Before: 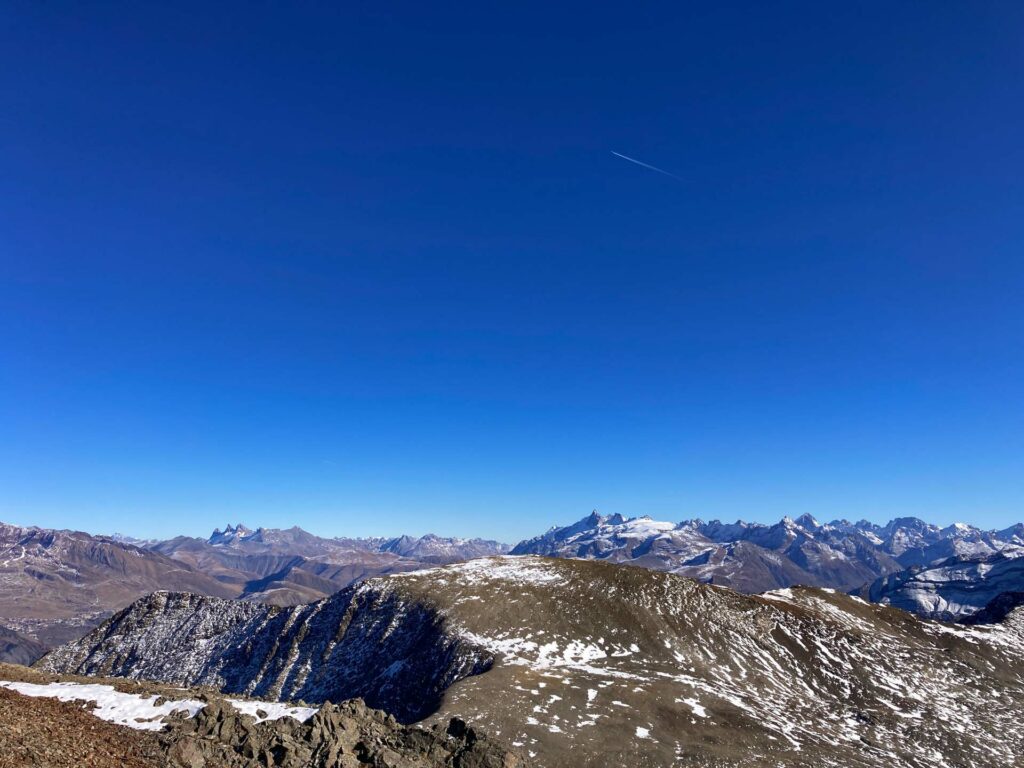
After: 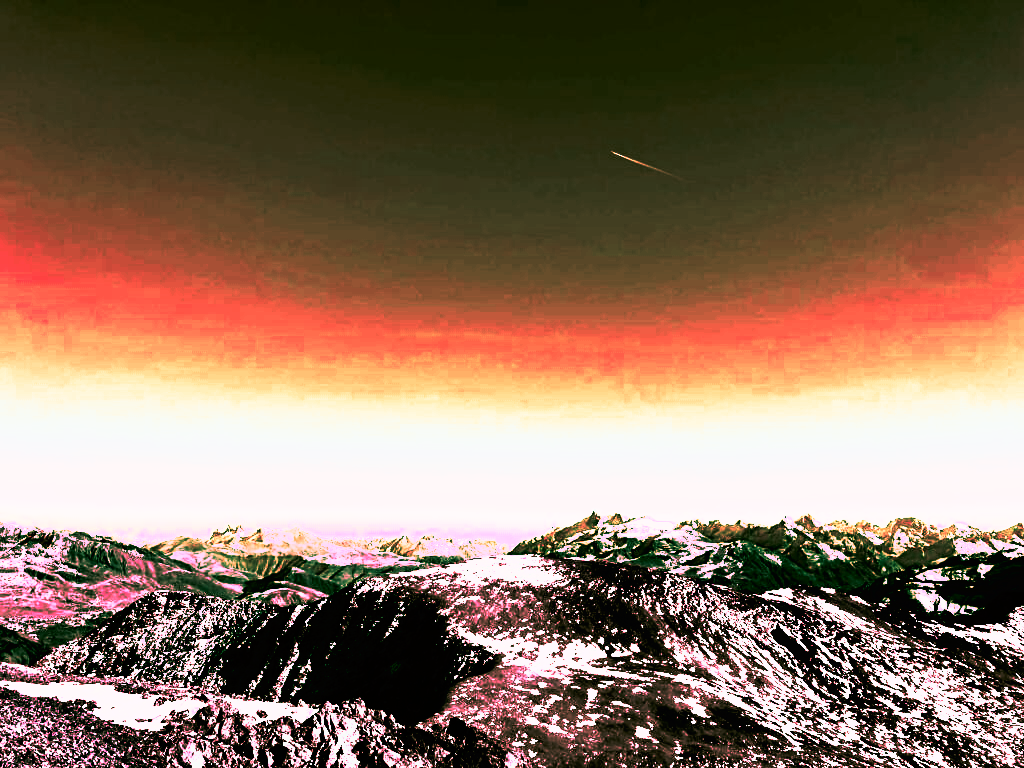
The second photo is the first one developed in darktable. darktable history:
tone curve: curves: ch0 [(0, 0) (0.003, 0.001) (0.011, 0.003) (0.025, 0.003) (0.044, 0.003) (0.069, 0.003) (0.1, 0.006) (0.136, 0.007) (0.177, 0.009) (0.224, 0.007) (0.277, 0.026) (0.335, 0.126) (0.399, 0.254) (0.468, 0.493) (0.543, 0.892) (0.623, 0.984) (0.709, 0.979) (0.801, 0.979) (0.898, 0.982) (1, 1)], preserve colors none
color look up table: target L [73.88, 100.26, 73.62, 100.28, 73.59, 97.29, 88.22, 88.22, 97.25, 65.22, 49.36, 0, 200.34, 97.29, 97.29, 73.85, 69.17, 51.46, 50.13, 48.94, 45.9, 43.2, 35.67, 28.47, 9.153, 0.398, 97.25, 73.88, 100.24, 71.67, 73.88, 72.42, 90.67, 90.67, 65.16, 52.38, 50.24, 44.75, 50.57, 36.12, 38.88, 9.153, 23.95, 73.85, 68.93, 73.85, 90.67, 47.59, 9.153], target a [93.89, 1.724, 91.23, 1.852, 91.12, 11.51, 41.53, 41.53, 11.43, 57.3, 5.656, 0, 0, 11.51, 11.51, 92.81, 74.22, 6.197, 6.004, 6.044, 5.361, 4.352, 6.101, 1.619, 6.853, 1.228, 11.43, 93.89, 1.597, 84.06, 93.89, 86.62, 33.62, 33.62, 57.03, 4.57, 6.603, 5.424, 6.949, 5.95, 5.909, 6.853, 1.842, 92.81, 73.62, 92.81, 33.62, 4.305, 6.853], target b [-28.4, -0.925, 29.08, -1.394, 29.74, -5.479, -3.866, -3.866, -5.033, 16.54, 6.933, 0, 0, -5.479, -5.479, -13.56, 22.75, 5.793, 6.53, 8.726, 6.677, 7.366, 6.875, 1.881, 8.104, 0.615, -5.033, -28.4, -0.456, 26.84, -28.4, 27.93, -9.381, -9.381, 16.6, 5.222, 7.124, 6.452, 6.596, 6.971, 7.106, 8.104, 25.27, -13.56, 22.53, -13.56, -9.381, 6.763, 8.104], num patches 49
